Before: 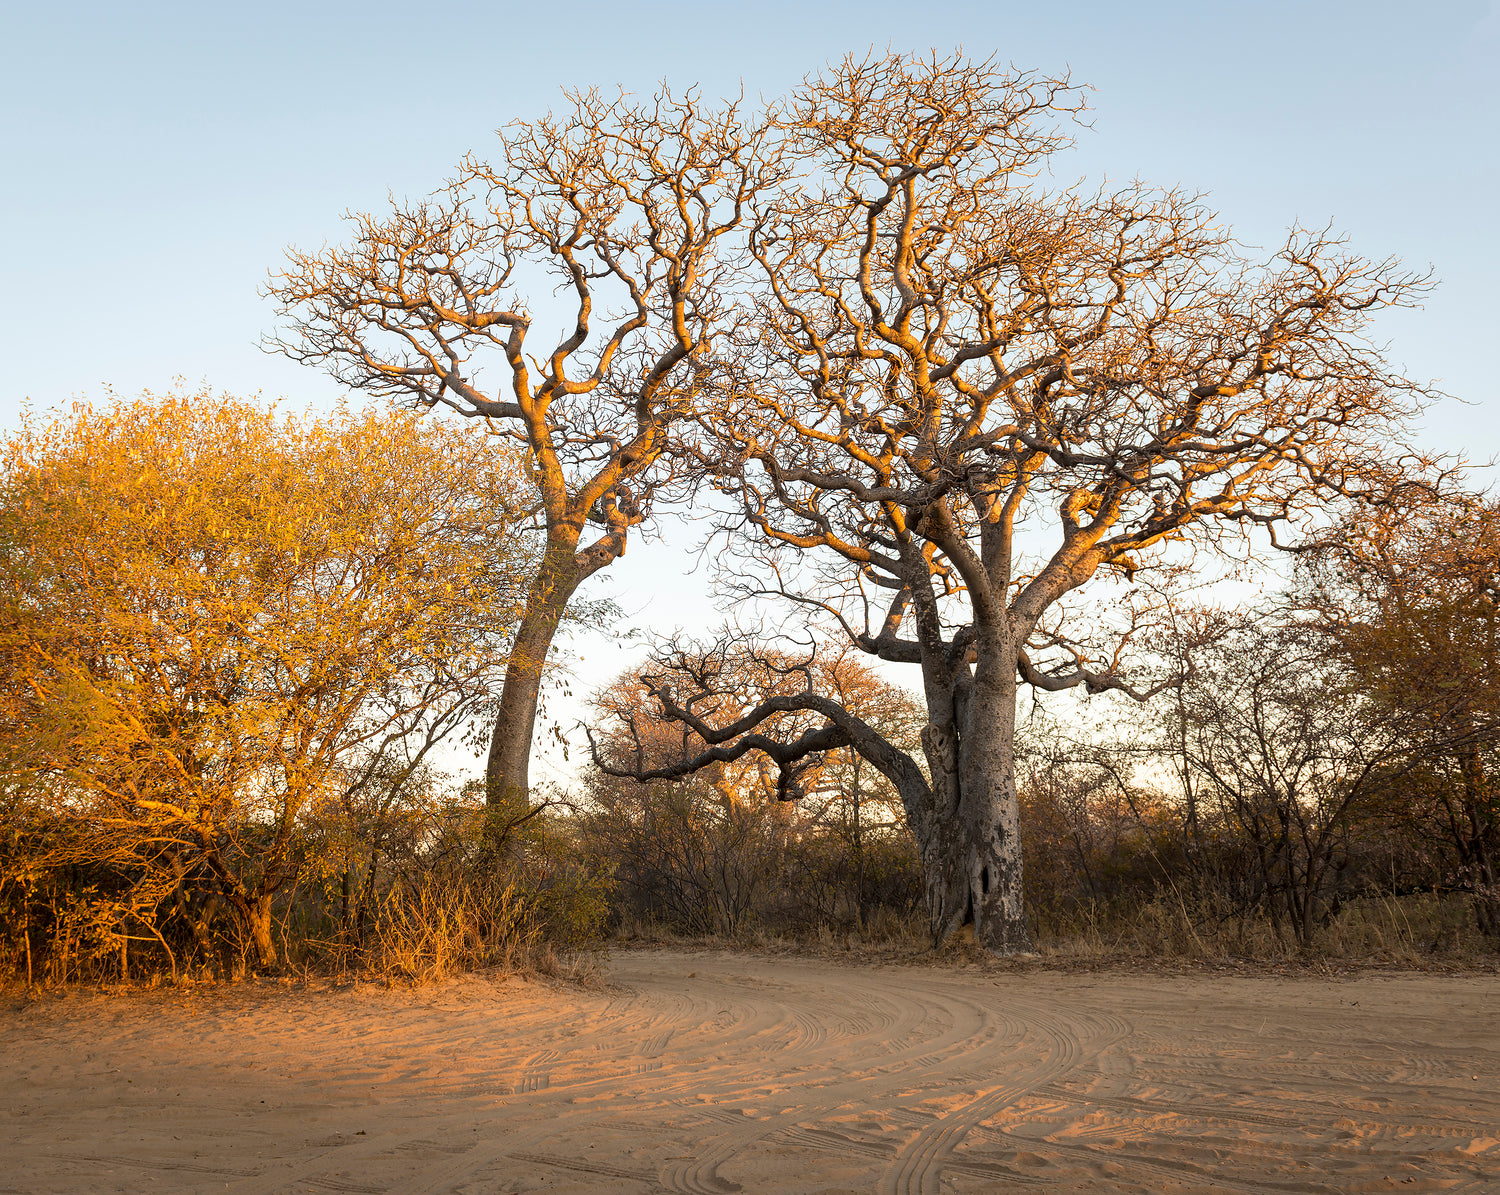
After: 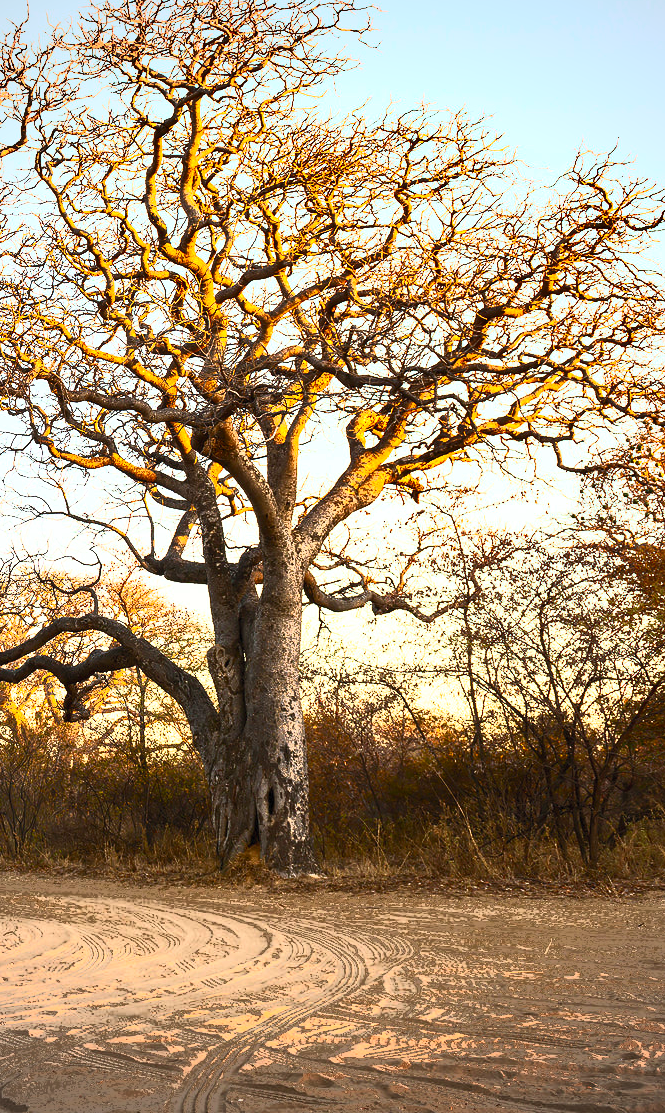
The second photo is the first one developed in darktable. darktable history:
contrast brightness saturation: contrast 0.83, brightness 0.59, saturation 0.59
crop: left 47.628%, top 6.643%, right 7.874%
shadows and highlights: soften with gaussian
vignetting: fall-off radius 45%, brightness -0.33
fill light: exposure -0.73 EV, center 0.69, width 2.2
